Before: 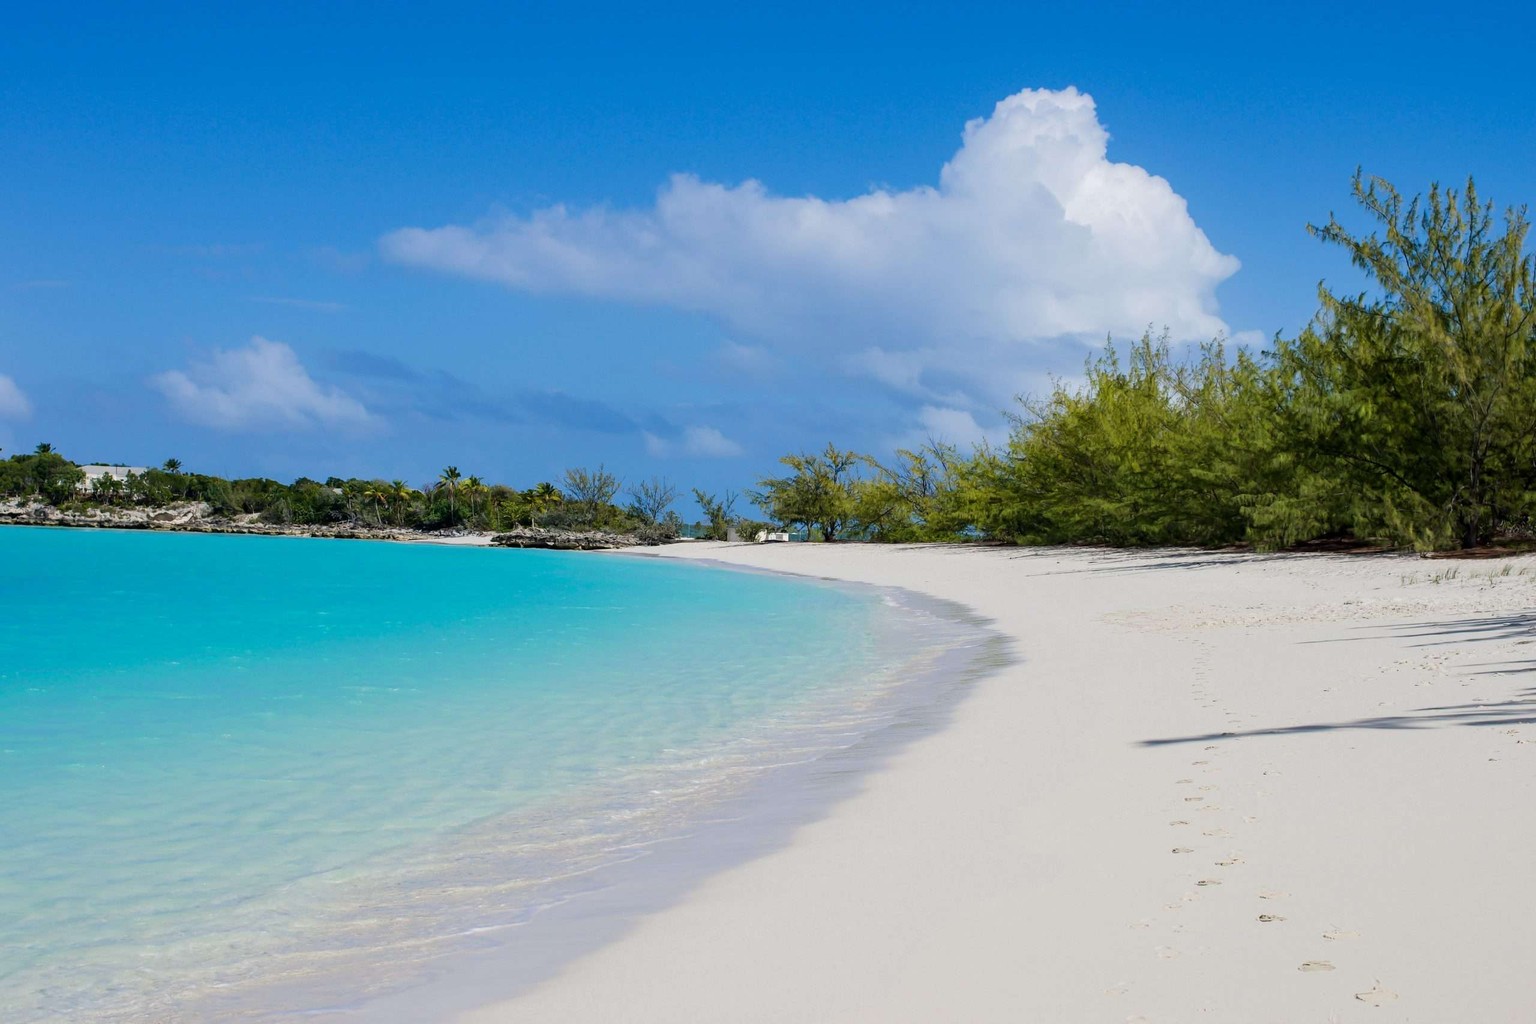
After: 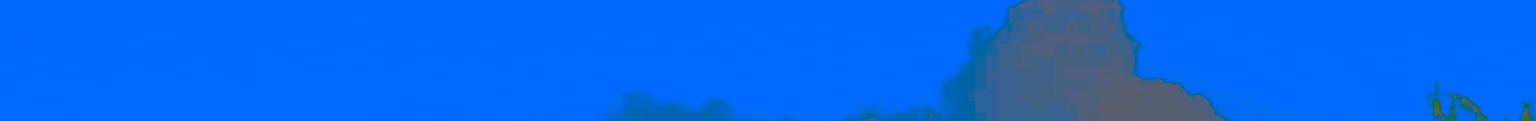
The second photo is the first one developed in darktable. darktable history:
exposure: black level correction -0.002, exposure 0.54 EV, compensate highlight preservation false
contrast brightness saturation: contrast -0.99, brightness -0.17, saturation 0.75
rgb levels: levels [[0.013, 0.434, 0.89], [0, 0.5, 1], [0, 0.5, 1]]
crop and rotate: left 9.644%, top 9.491%, right 6.021%, bottom 80.509%
